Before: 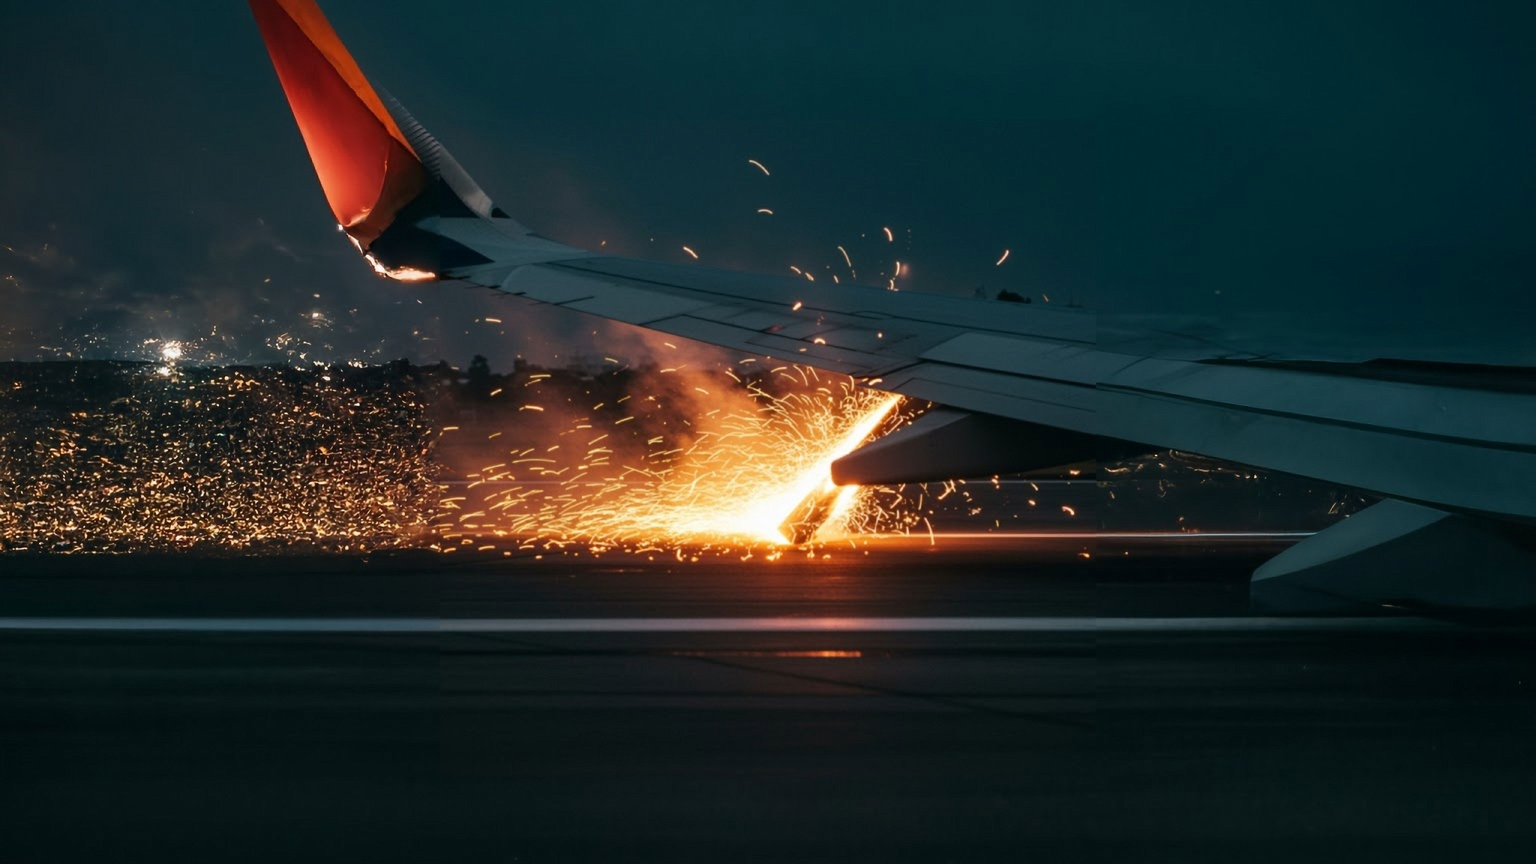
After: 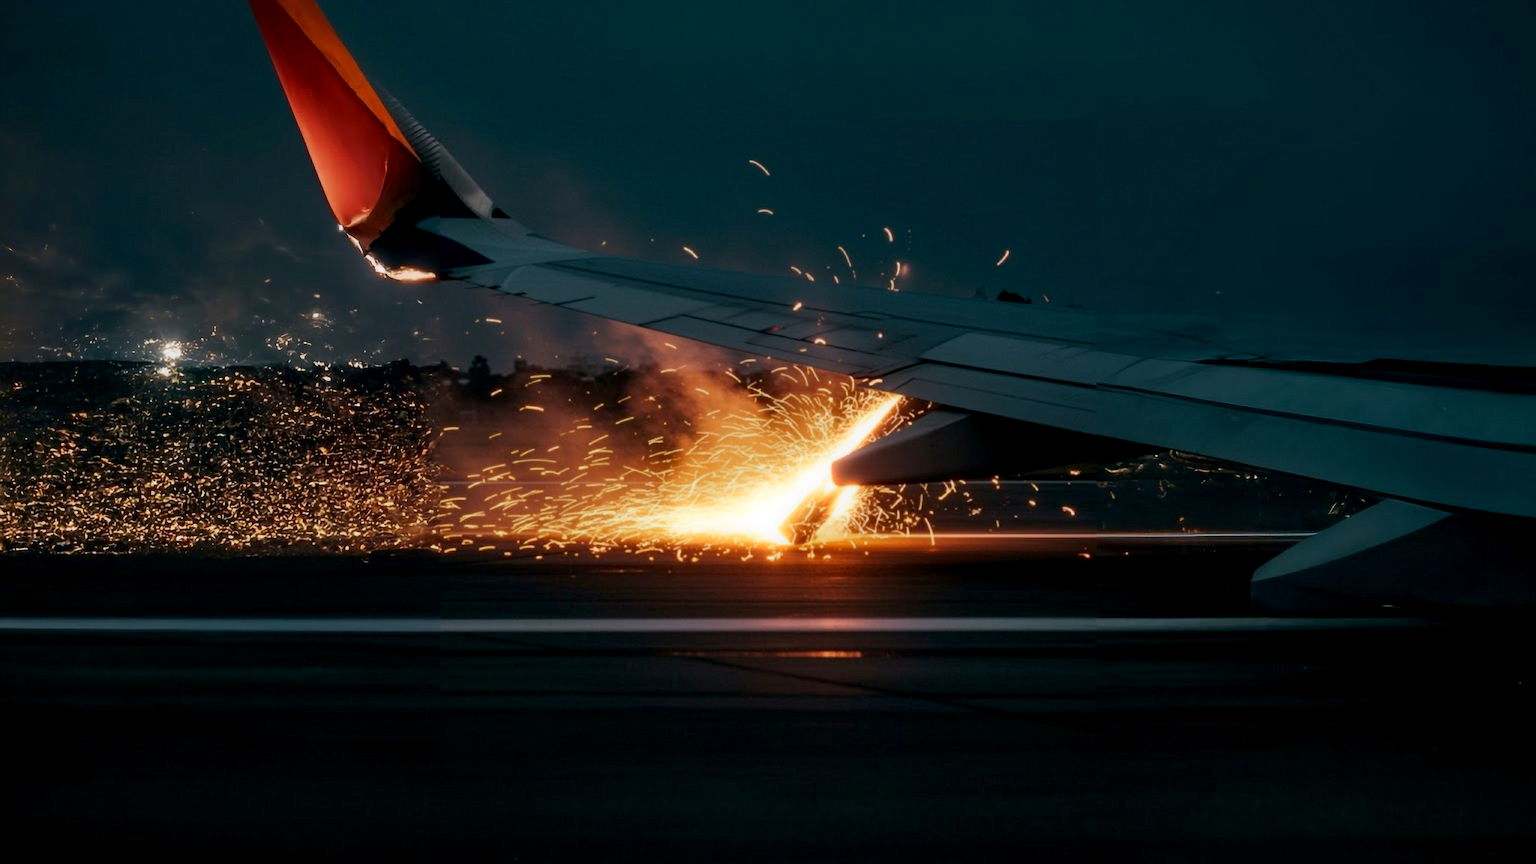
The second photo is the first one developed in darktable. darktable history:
exposure: black level correction 0.006, exposure -0.226 EV, compensate highlight preservation false
bloom: size 5%, threshold 95%, strength 15%
